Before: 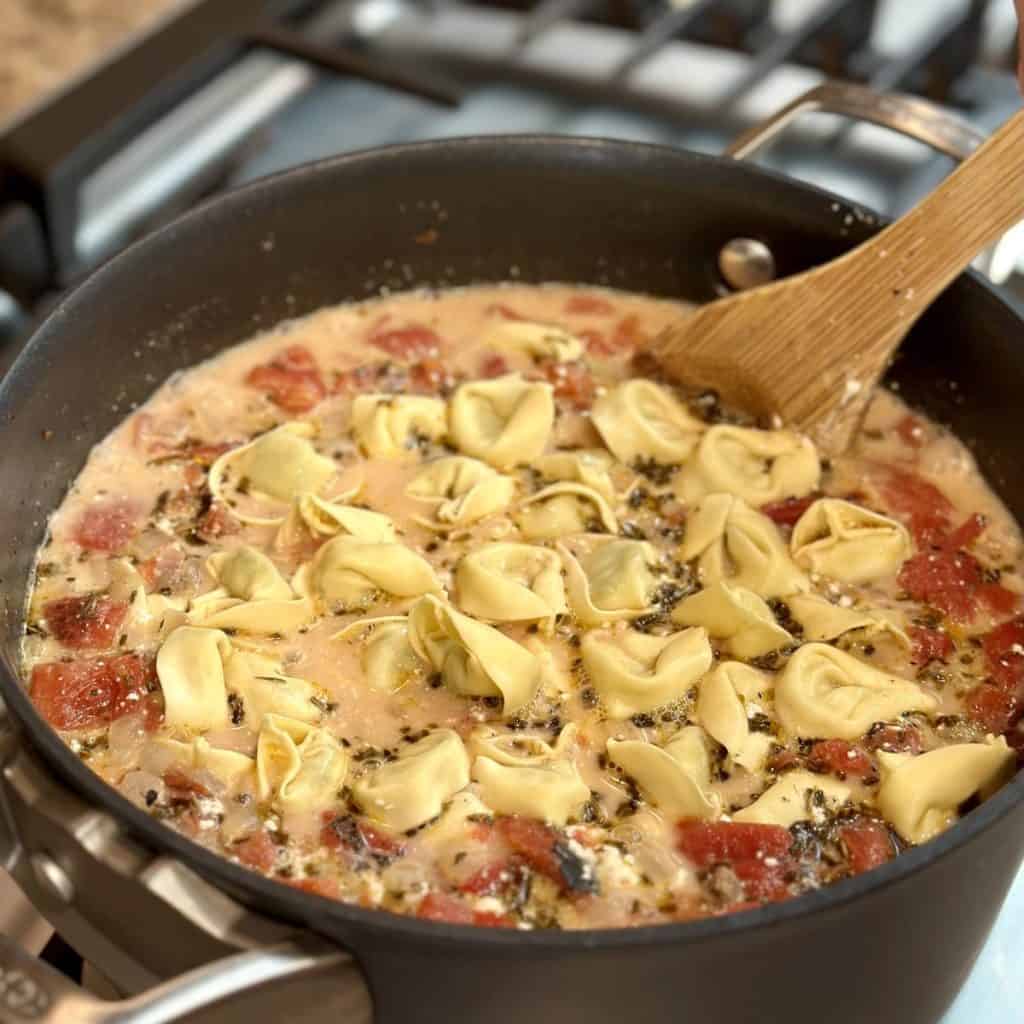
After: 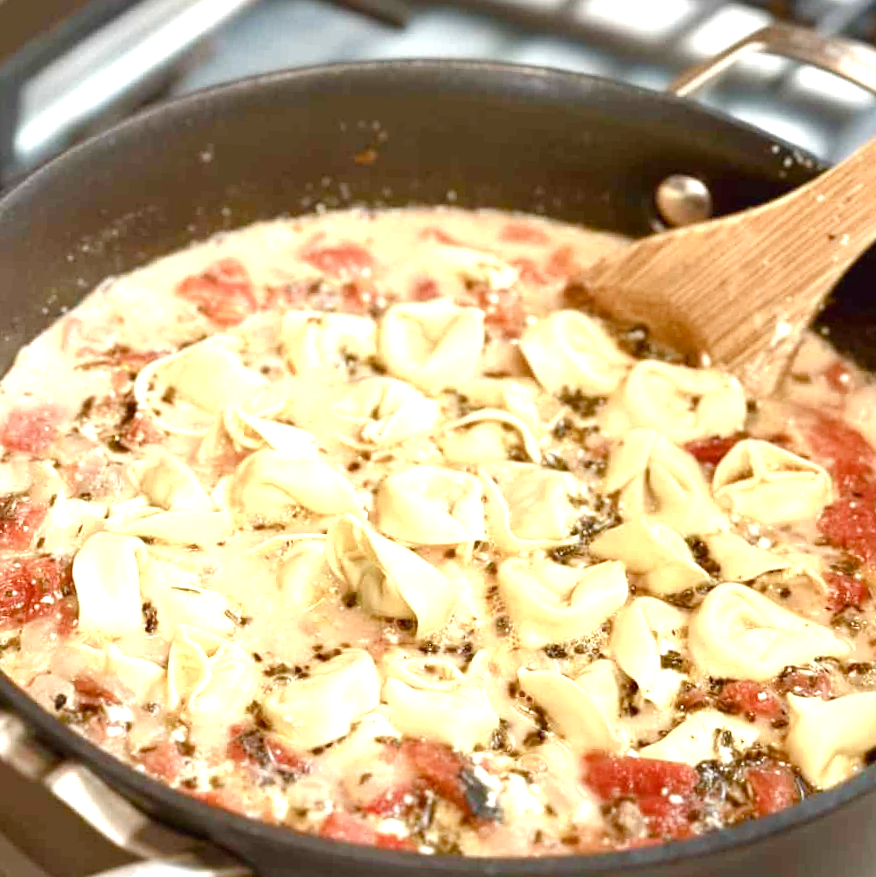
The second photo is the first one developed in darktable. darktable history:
exposure: black level correction 0, exposure 1.103 EV, compensate highlight preservation false
crop and rotate: angle -3.1°, left 5.22%, top 5.195%, right 4.721%, bottom 4.575%
color balance rgb: global offset › luminance 0.227%, global offset › hue 170.89°, linear chroma grading › global chroma 0.691%, perceptual saturation grading › global saturation 20%, perceptual saturation grading › highlights -49.407%, perceptual saturation grading › shadows 24.185%, global vibrance 9.578%
